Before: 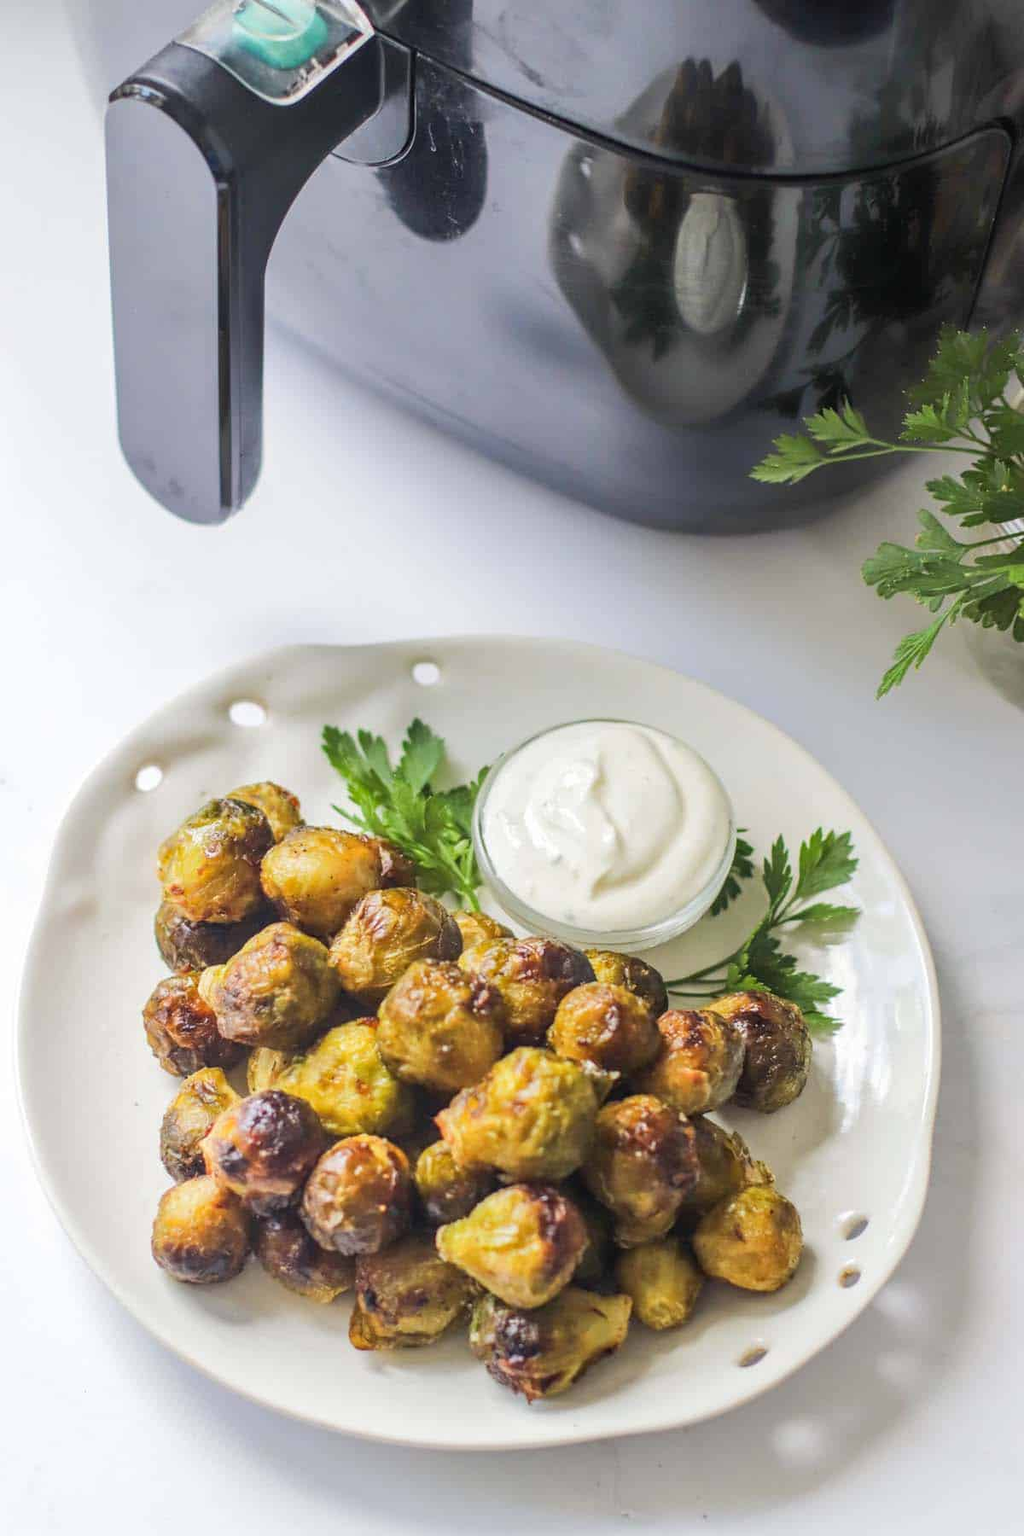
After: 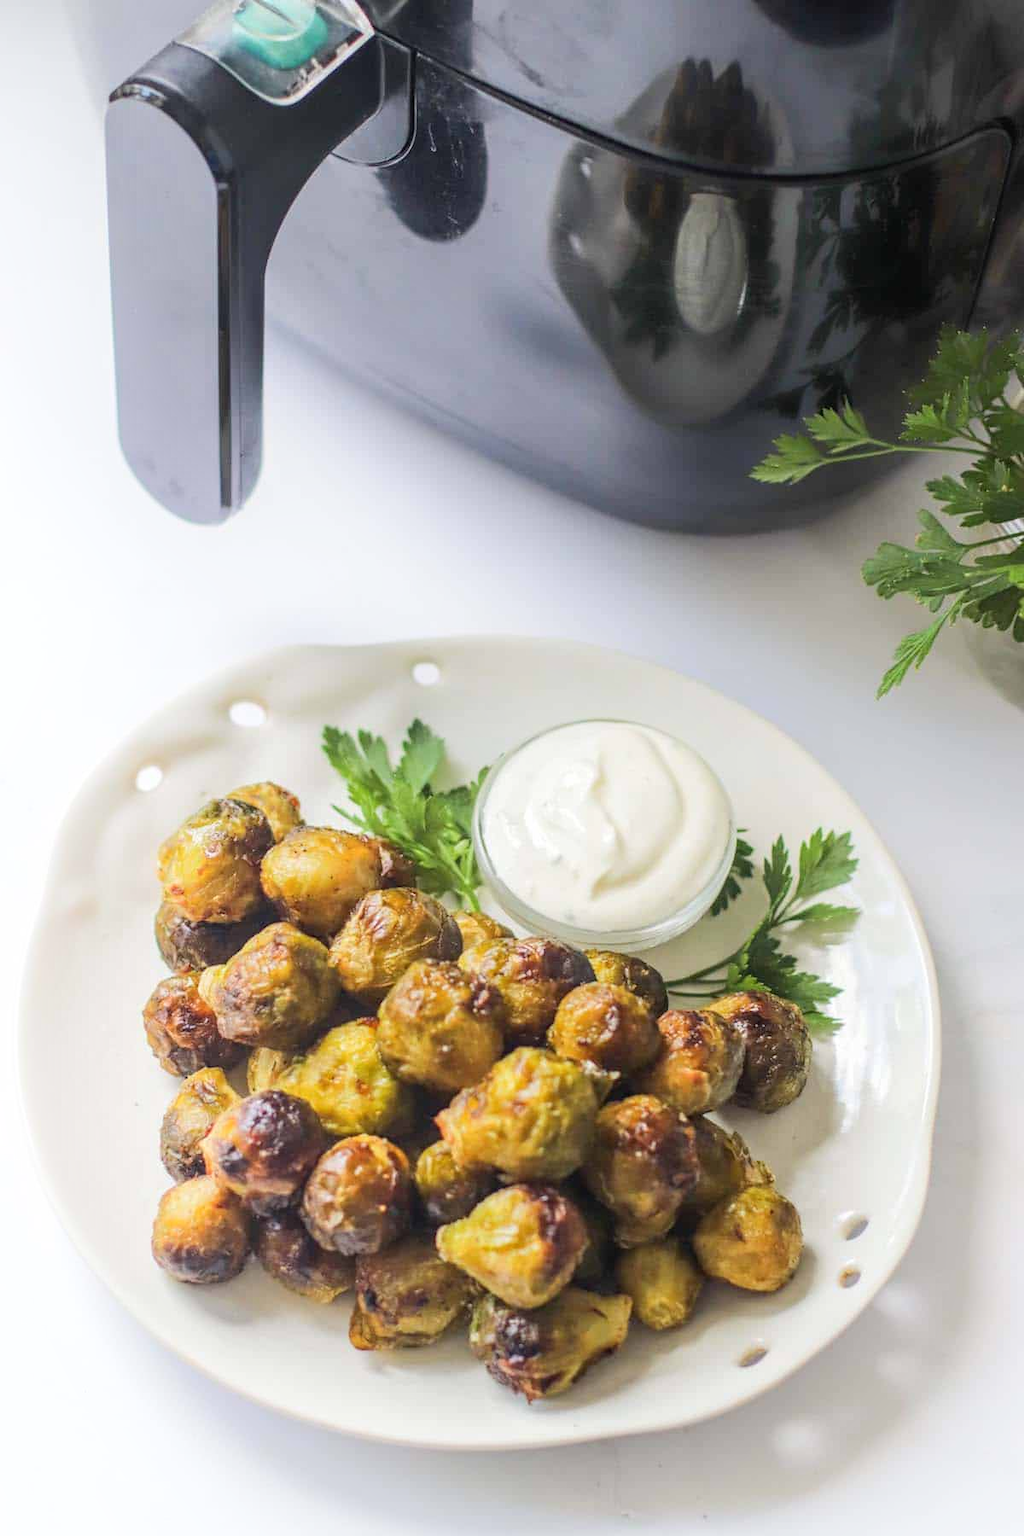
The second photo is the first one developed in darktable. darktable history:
shadows and highlights: shadows -23.81, highlights 49.99, soften with gaussian
